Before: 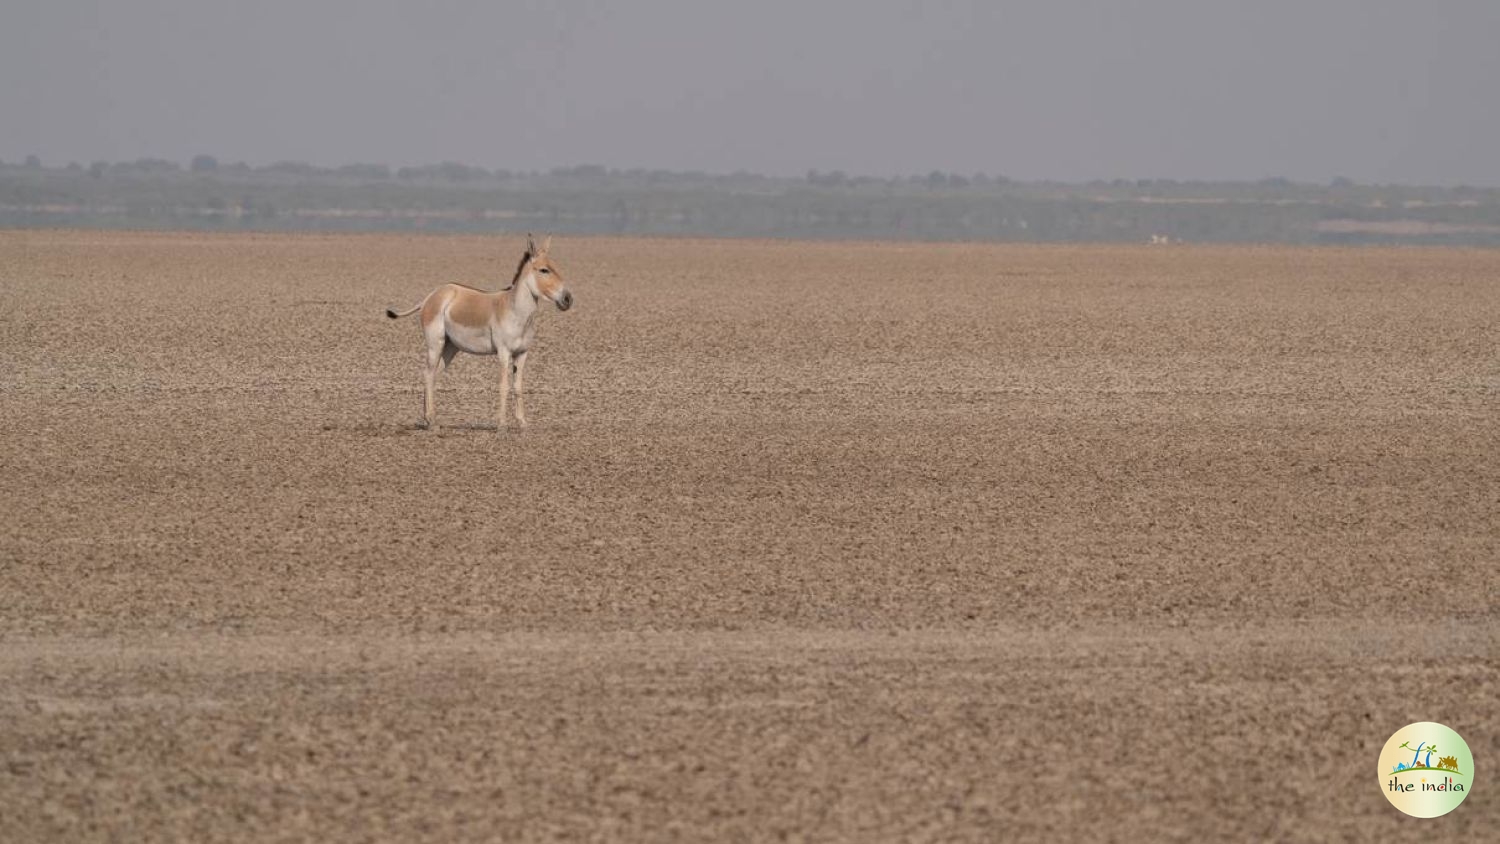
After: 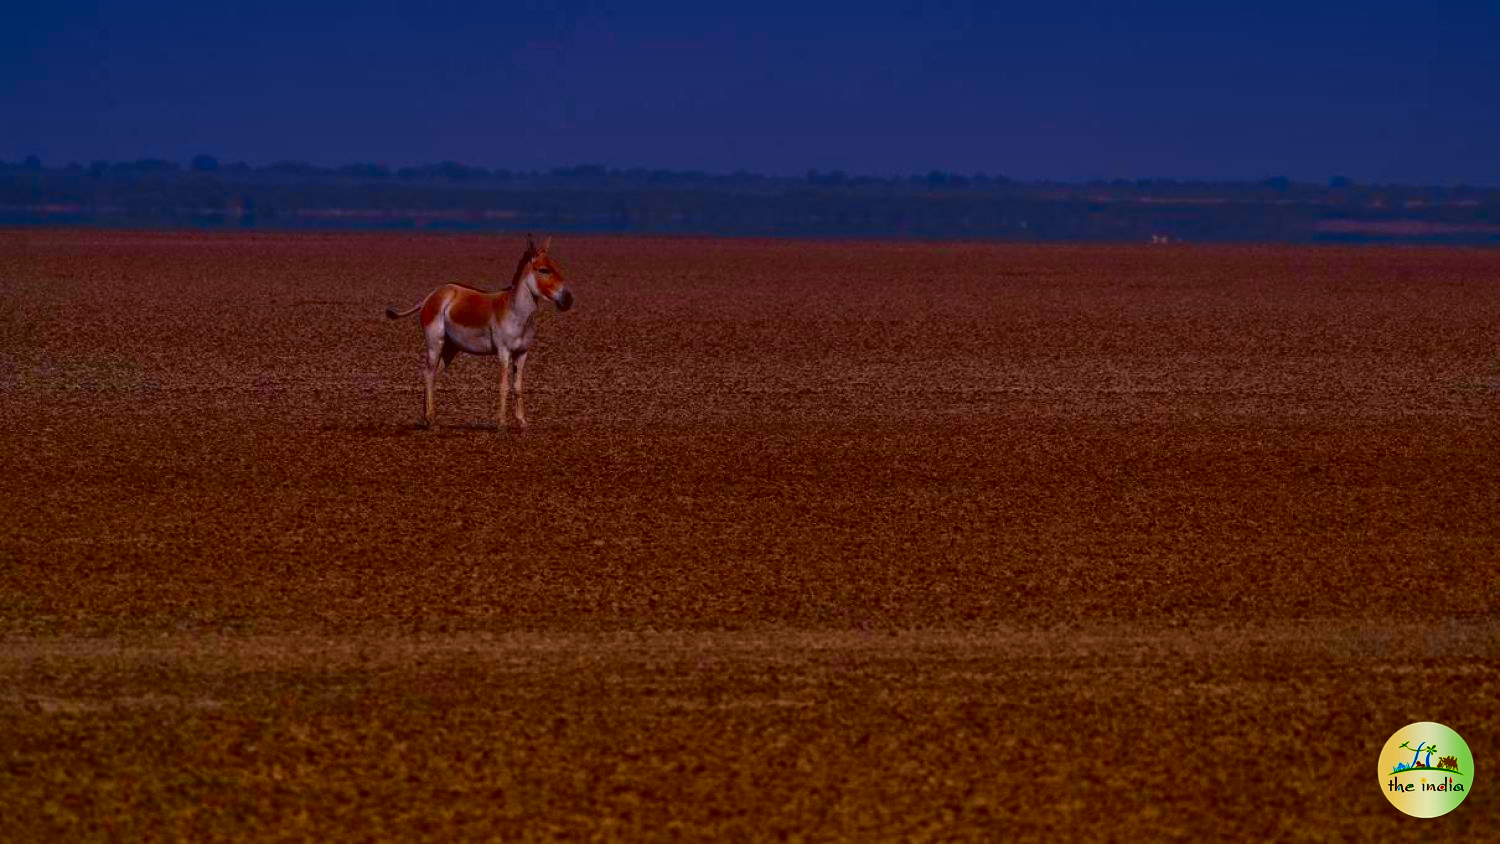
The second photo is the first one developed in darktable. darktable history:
shadows and highlights: highlights 70.7, soften with gaussian
contrast brightness saturation: brightness -1, saturation 1
graduated density: hue 238.83°, saturation 50%
